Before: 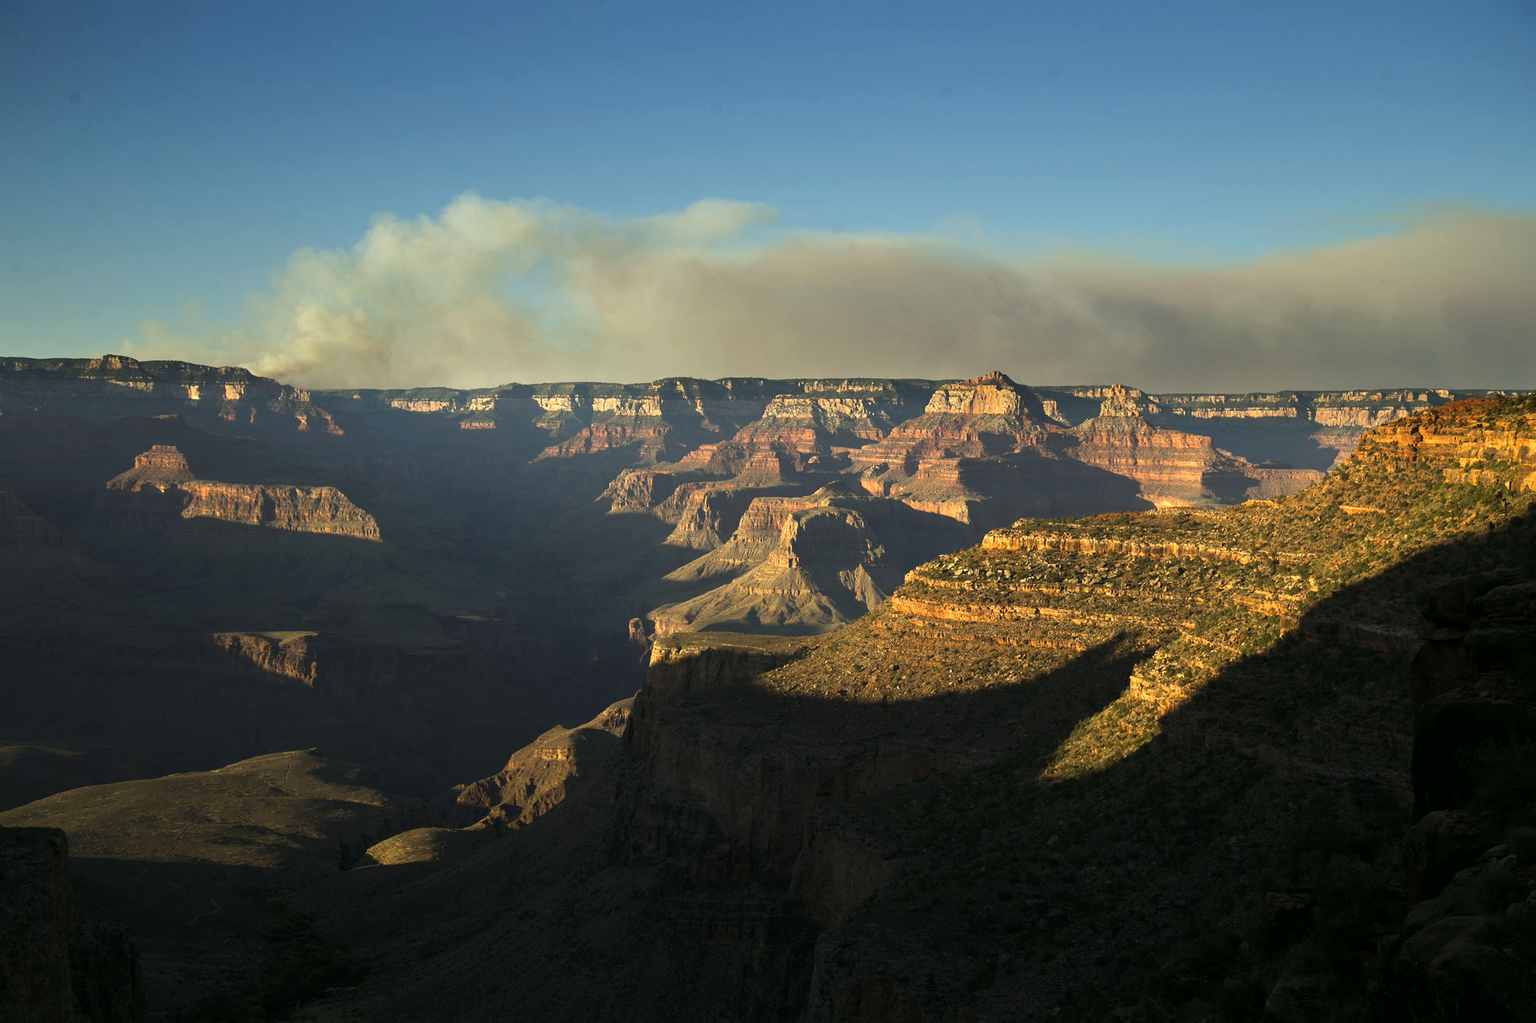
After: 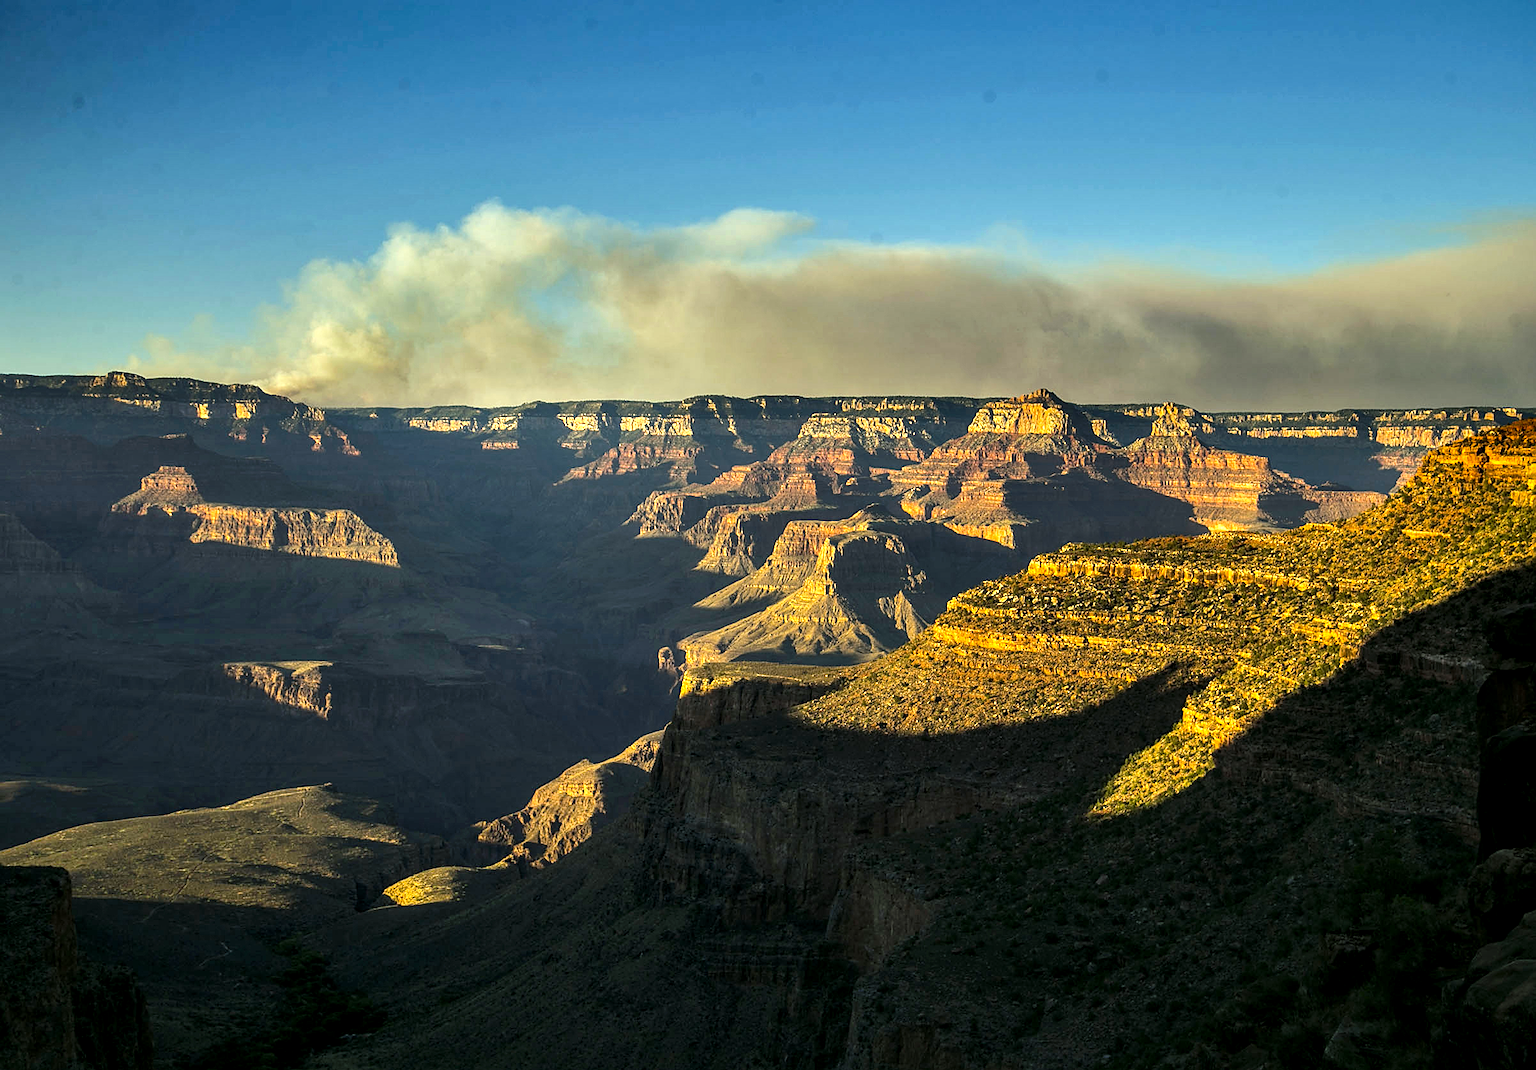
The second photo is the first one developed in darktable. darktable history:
tone equalizer: -8 EV -0.425 EV, -7 EV -0.392 EV, -6 EV -0.302 EV, -5 EV -0.24 EV, -3 EV 0.232 EV, -2 EV 0.344 EV, -1 EV 0.364 EV, +0 EV 0.434 EV, edges refinement/feathering 500, mask exposure compensation -1.57 EV, preserve details no
levels: black 0.013%
crop: right 4.429%, bottom 0.026%
shadows and highlights: highlights color adjustment 55.61%, soften with gaussian
sharpen: on, module defaults
local contrast: detail 150%
color balance rgb: shadows lift › chroma 2.017%, shadows lift › hue 247.52°, perceptual saturation grading › global saturation 35.663%
